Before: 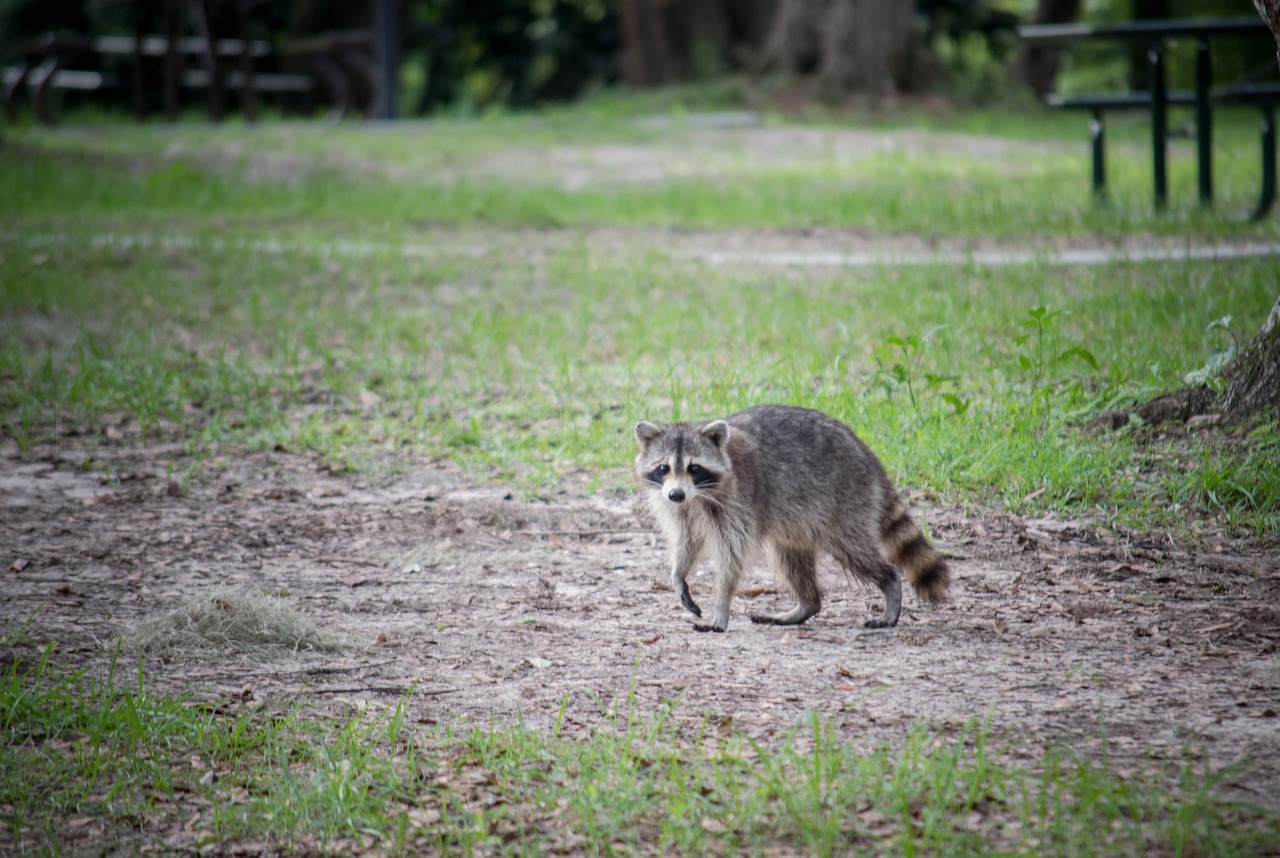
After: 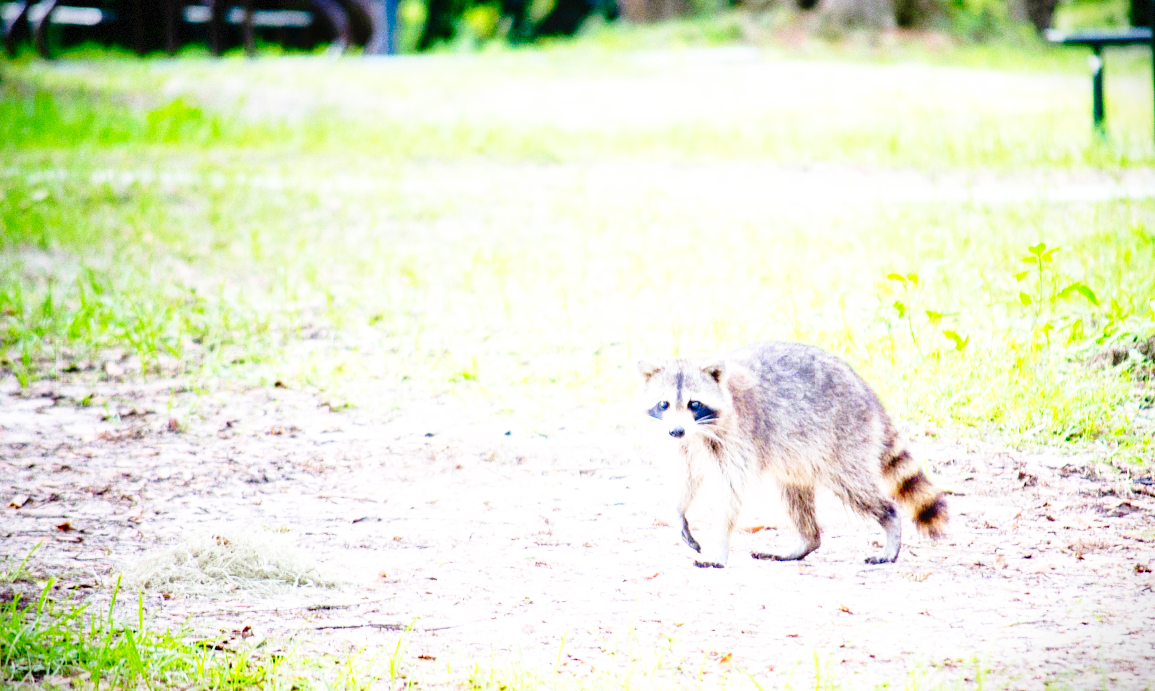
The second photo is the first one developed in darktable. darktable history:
crop: top 7.49%, right 9.717%, bottom 11.943%
base curve: curves: ch0 [(0, 0) (0.012, 0.01) (0.073, 0.168) (0.31, 0.711) (0.645, 0.957) (1, 1)], preserve colors none
exposure: black level correction 0, exposure 1 EV, compensate exposure bias true, compensate highlight preservation false
tone curve: curves: ch0 [(0, 0) (0.003, 0.012) (0.011, 0.015) (0.025, 0.023) (0.044, 0.036) (0.069, 0.047) (0.1, 0.062) (0.136, 0.1) (0.177, 0.15) (0.224, 0.219) (0.277, 0.3) (0.335, 0.401) (0.399, 0.49) (0.468, 0.569) (0.543, 0.641) (0.623, 0.73) (0.709, 0.806) (0.801, 0.88) (0.898, 0.939) (1, 1)], preserve colors none
grain: coarseness 0.47 ISO
color contrast: green-magenta contrast 1.55, blue-yellow contrast 1.83
vignetting: fall-off start 100%, brightness -0.406, saturation -0.3, width/height ratio 1.324, dithering 8-bit output, unbound false
